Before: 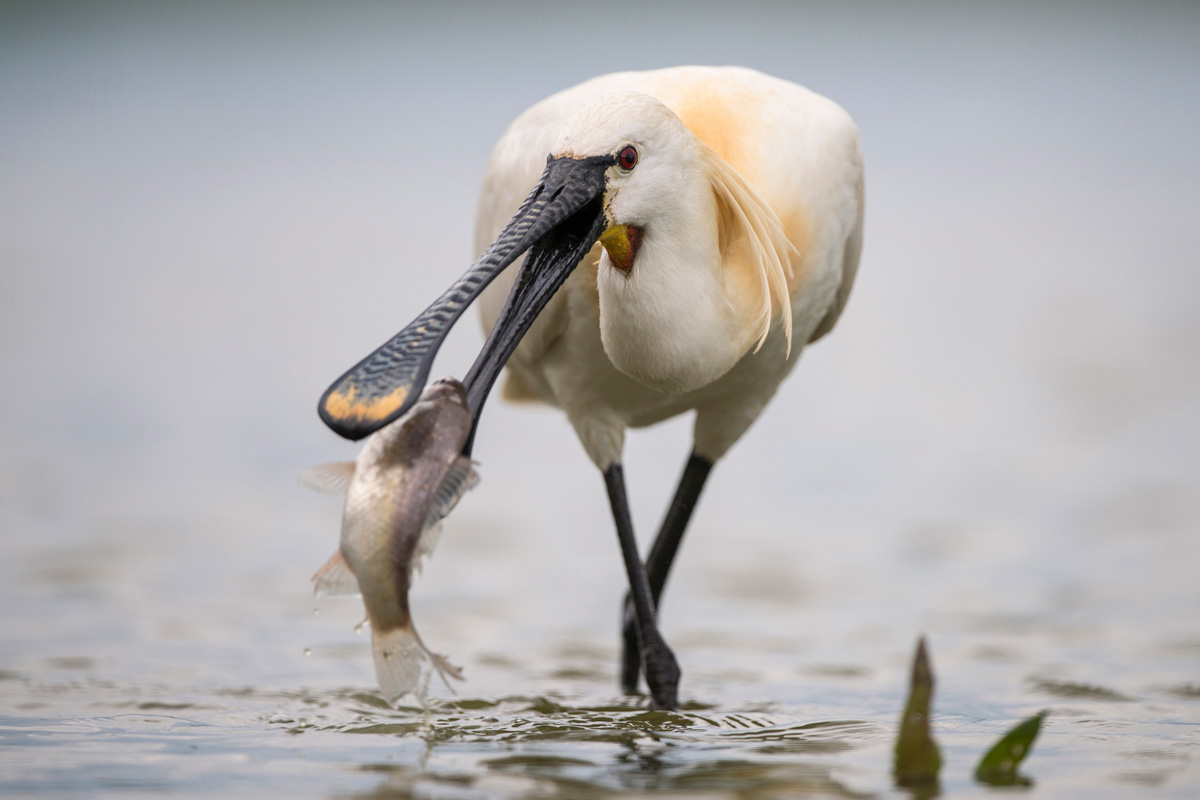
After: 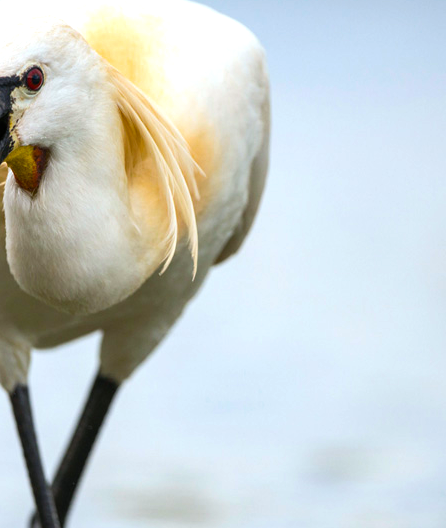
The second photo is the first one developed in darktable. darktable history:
crop and rotate: left 49.583%, top 10.099%, right 13.223%, bottom 23.88%
color calibration: illuminant as shot in camera, x 0.359, y 0.363, temperature 4598.74 K, saturation algorithm version 1 (2020)
color balance rgb: perceptual saturation grading › global saturation 30.282%, perceptual brilliance grading › highlights 11.551%, global vibrance 14.867%
